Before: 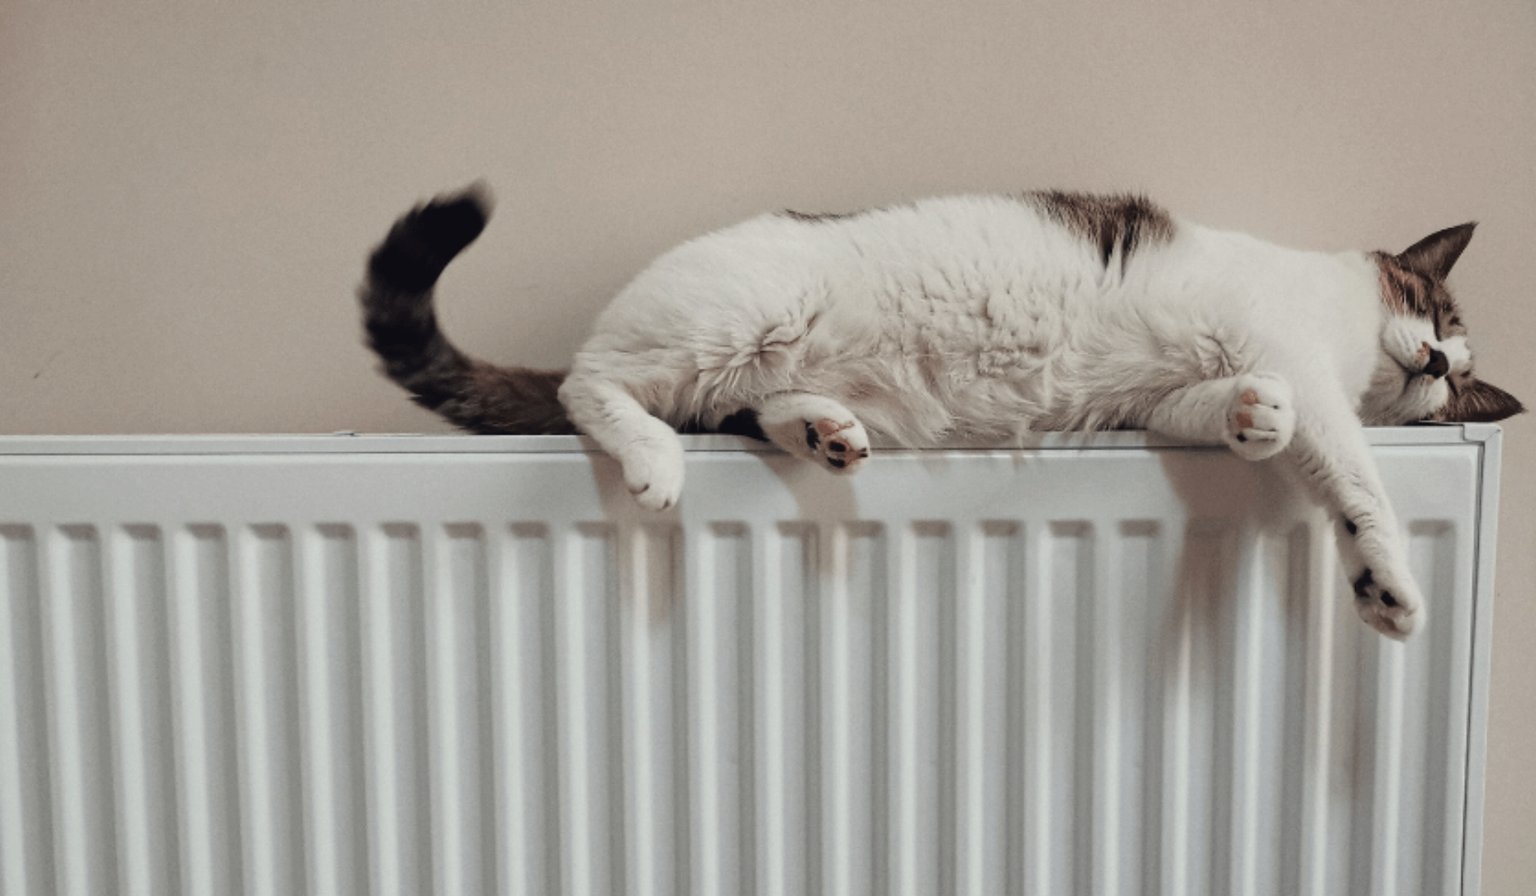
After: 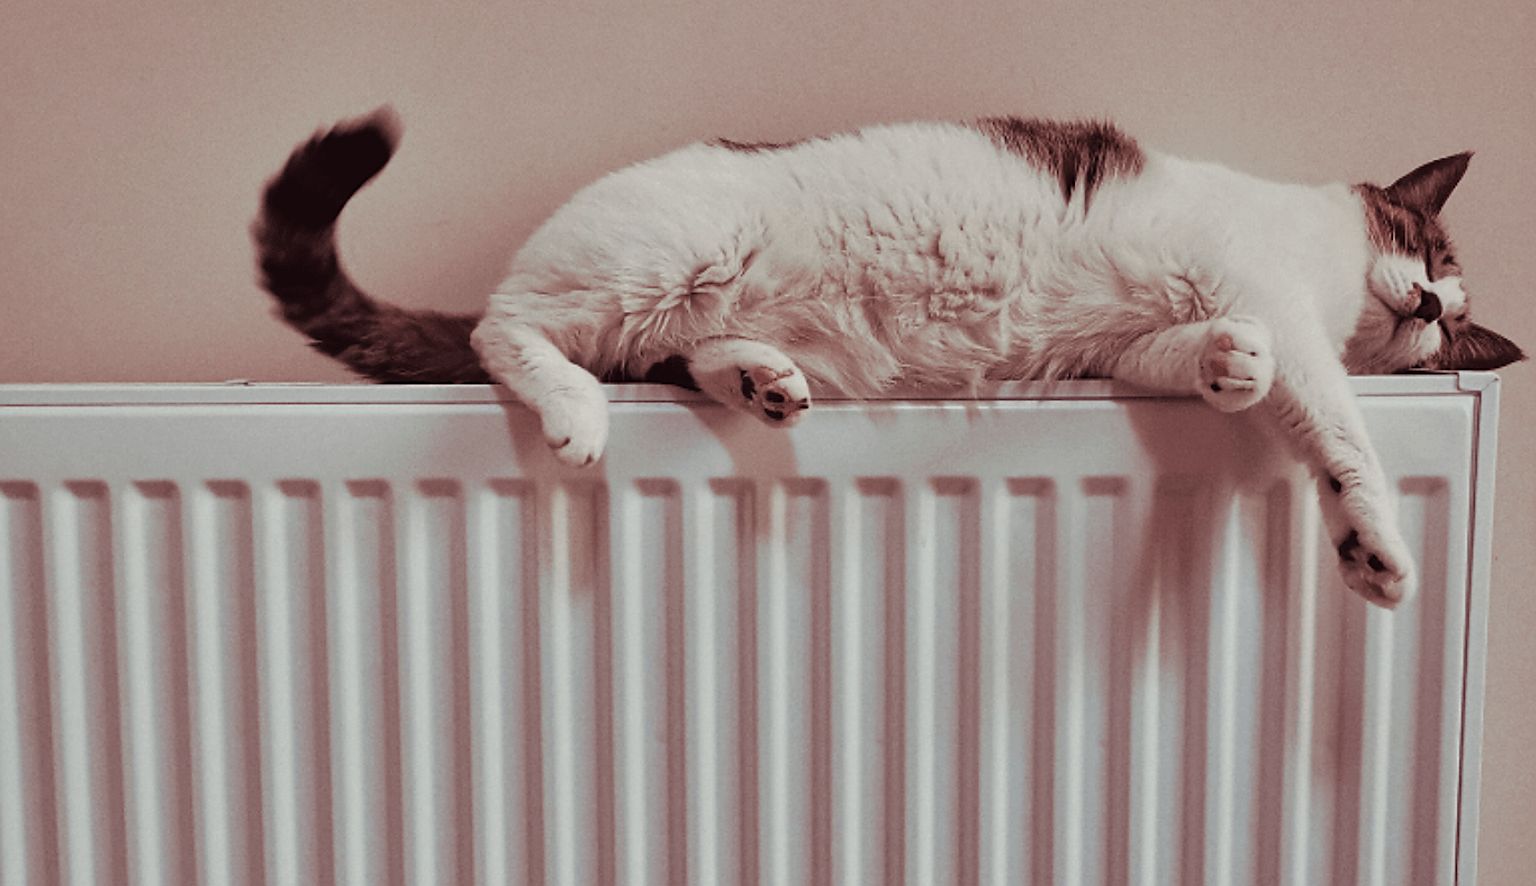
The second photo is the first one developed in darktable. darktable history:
shadows and highlights: shadows 43.71, white point adjustment -1.46, soften with gaussian
sharpen: on, module defaults
split-toning: on, module defaults
color zones: curves: ch2 [(0, 0.488) (0.143, 0.417) (0.286, 0.212) (0.429, 0.179) (0.571, 0.154) (0.714, 0.415) (0.857, 0.495) (1, 0.488)]
crop and rotate: left 8.262%, top 9.226%
